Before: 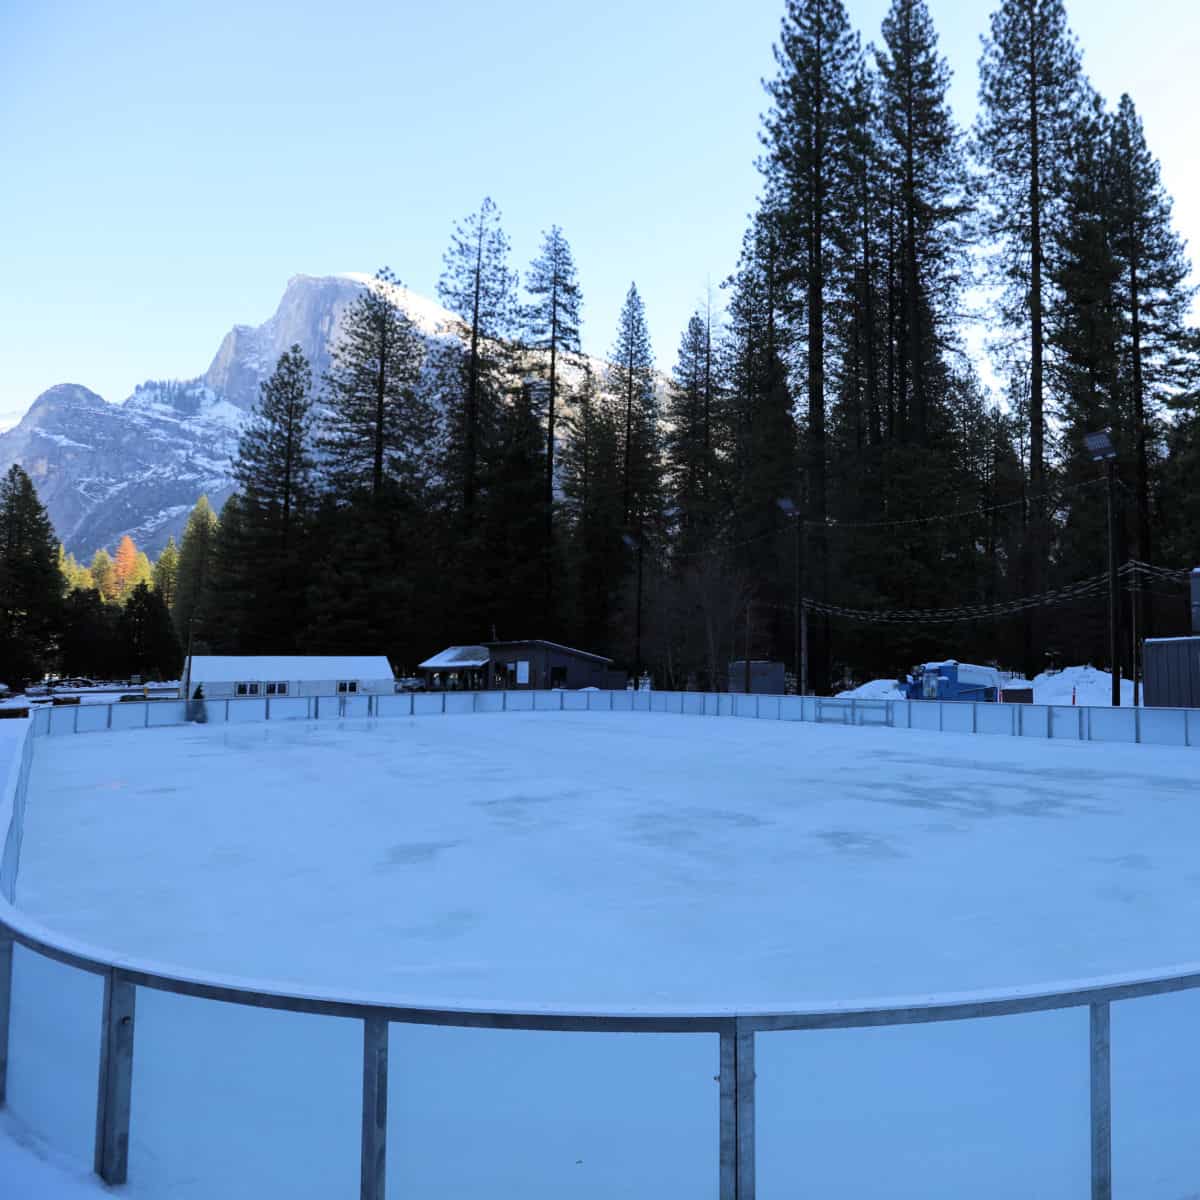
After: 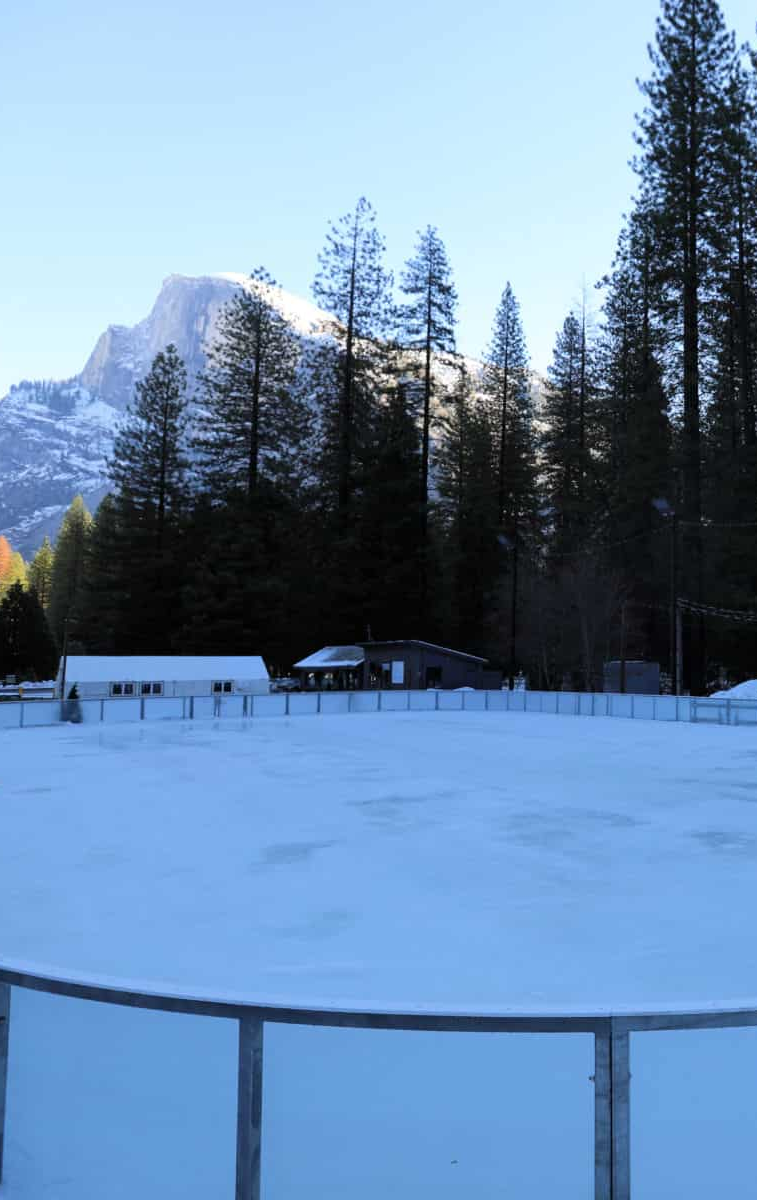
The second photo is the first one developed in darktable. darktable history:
crop: left 10.445%, right 26.424%
